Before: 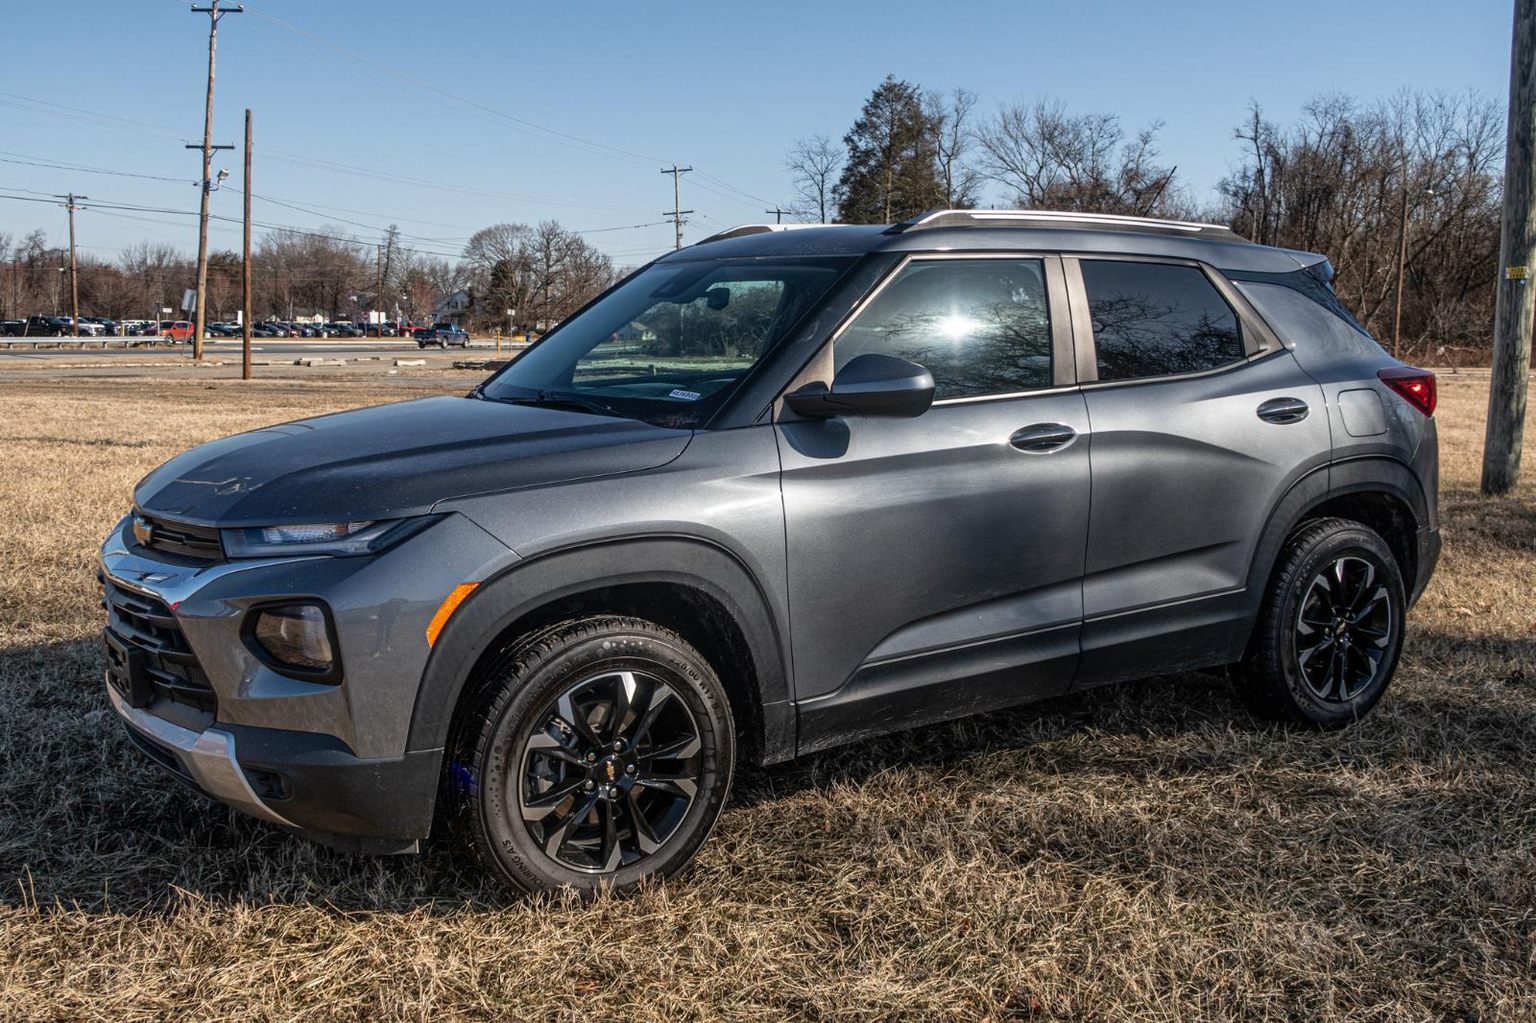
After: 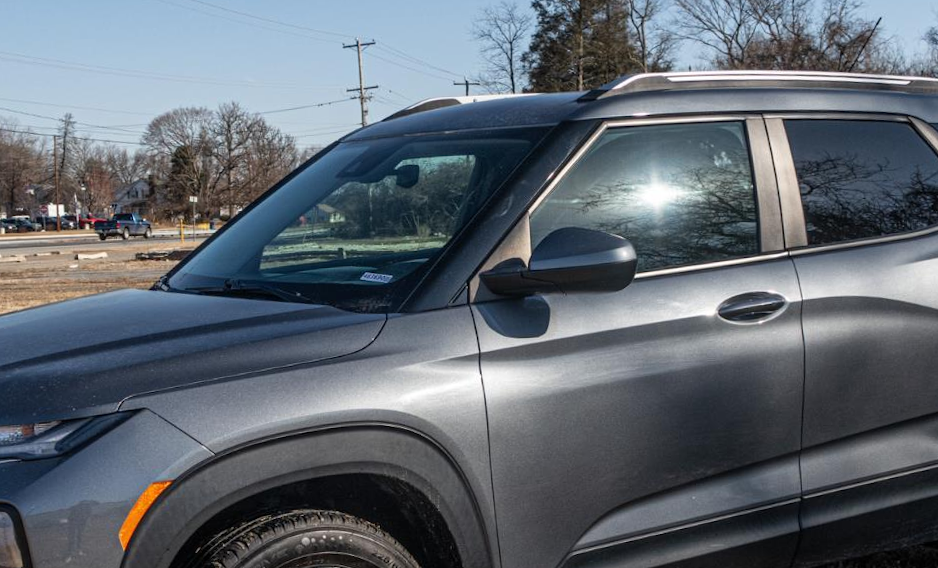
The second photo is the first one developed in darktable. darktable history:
exposure: compensate highlight preservation false
rotate and perspective: rotation -2.22°, lens shift (horizontal) -0.022, automatic cropping off
white balance: emerald 1
crop: left 20.932%, top 15.471%, right 21.848%, bottom 34.081%
